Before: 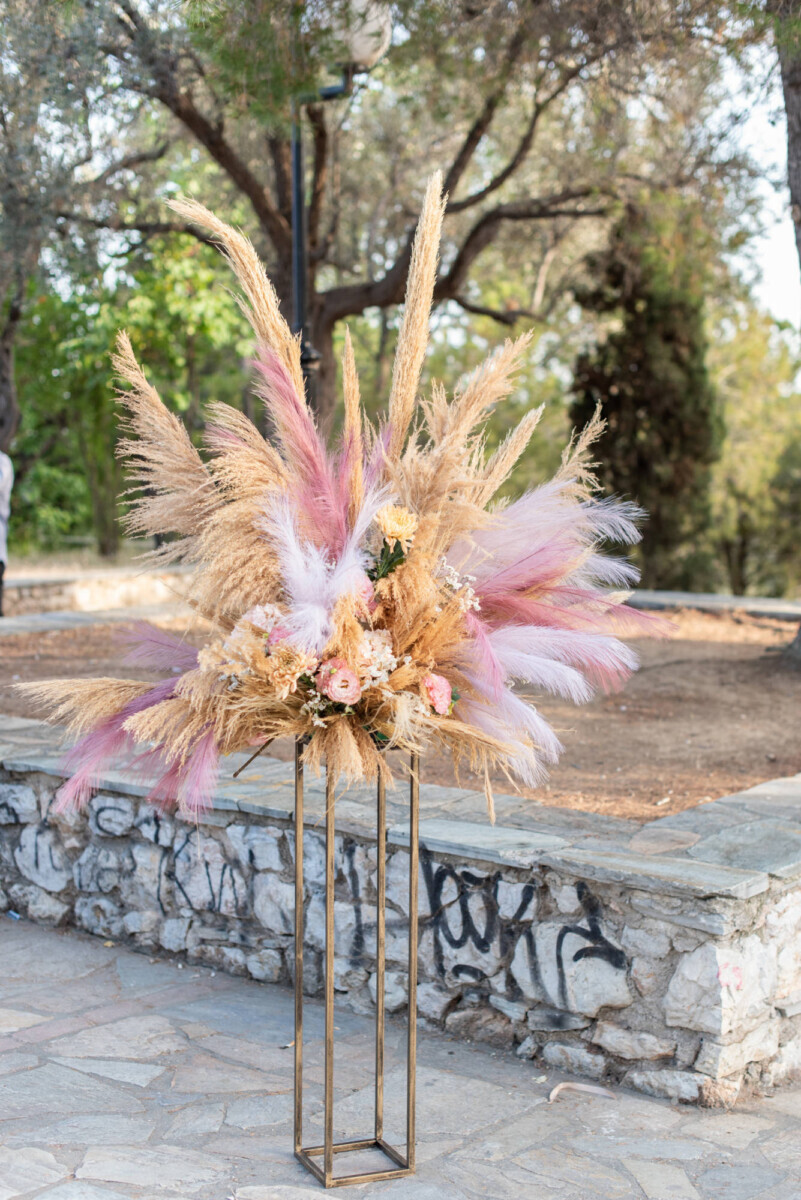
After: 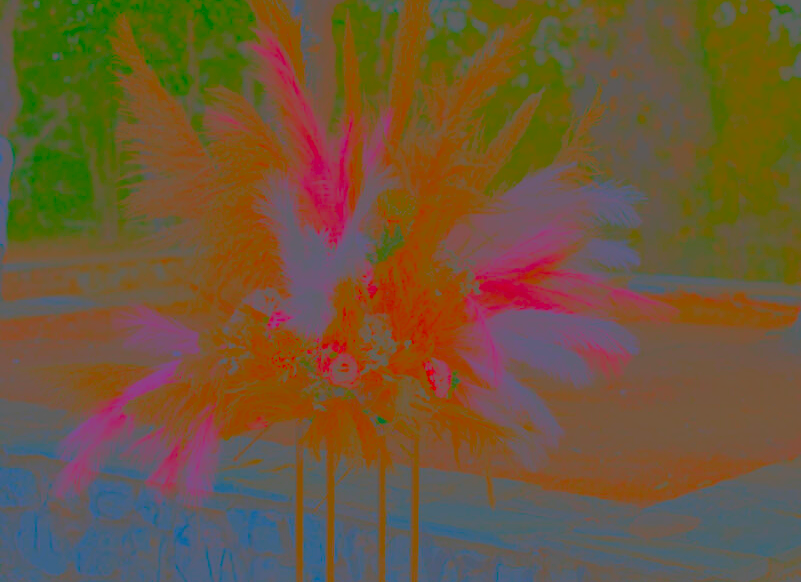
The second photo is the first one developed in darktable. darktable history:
tone equalizer: -8 EV -0.733 EV, -7 EV -0.678 EV, -6 EV -0.621 EV, -5 EV -0.396 EV, -3 EV 0.378 EV, -2 EV 0.6 EV, -1 EV 0.692 EV, +0 EV 0.765 EV, mask exposure compensation -0.496 EV
local contrast: mode bilateral grid, contrast 20, coarseness 50, detail 130%, midtone range 0.2
contrast brightness saturation: contrast -0.979, brightness -0.173, saturation 0.735
crop and rotate: top 26.365%, bottom 25.07%
